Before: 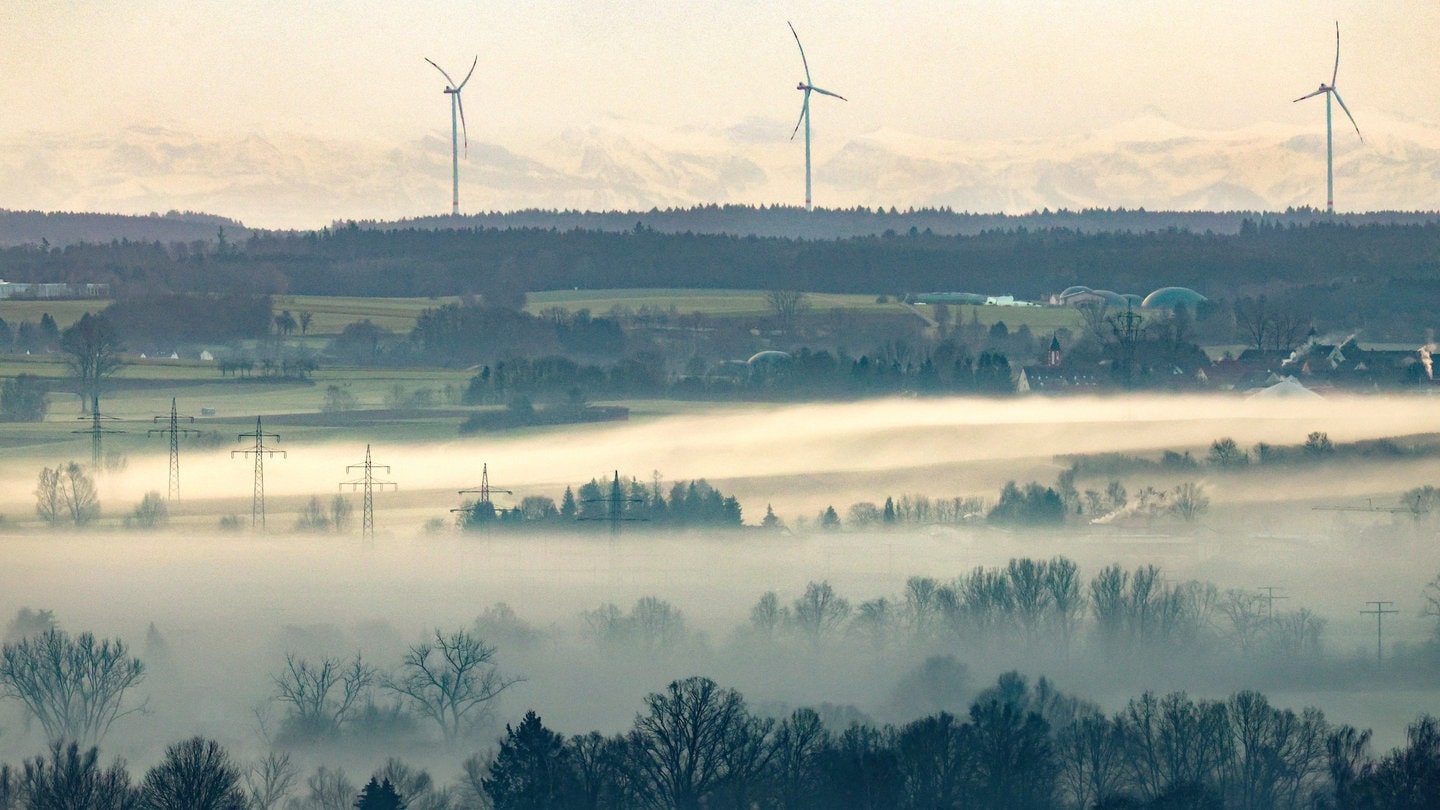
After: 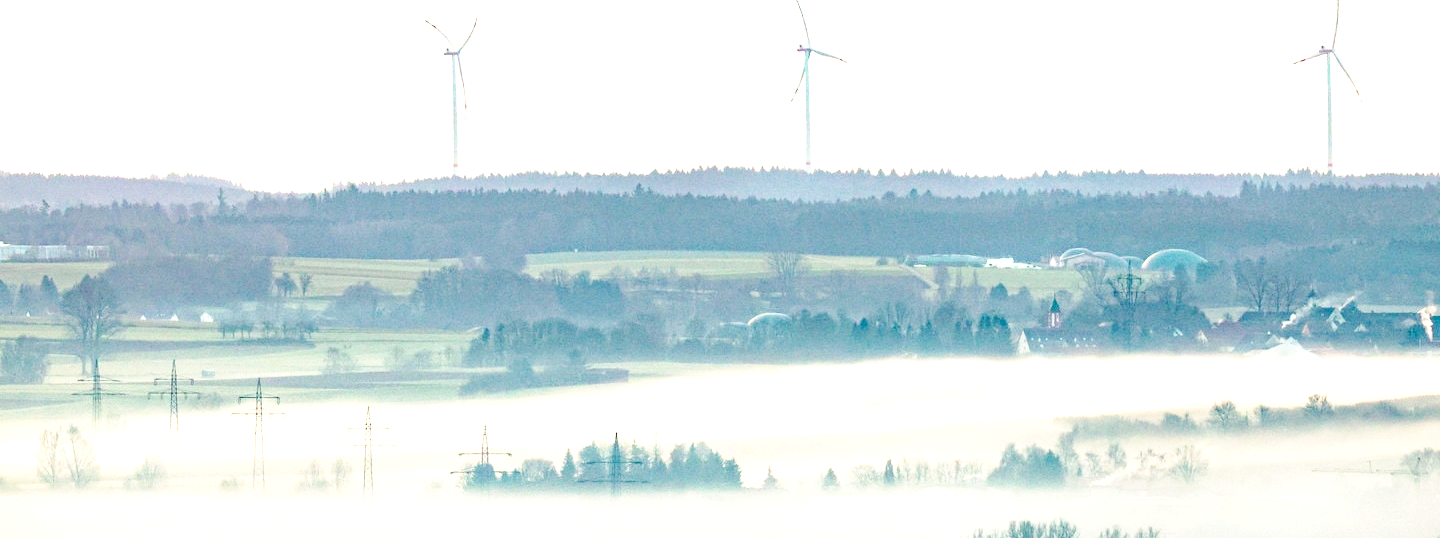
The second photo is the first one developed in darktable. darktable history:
crop and rotate: top 4.783%, bottom 28.724%
tone curve: curves: ch0 [(0, 0.023) (0.087, 0.065) (0.184, 0.168) (0.45, 0.54) (0.57, 0.683) (0.722, 0.825) (0.877, 0.948) (1, 1)]; ch1 [(0, 0) (0.388, 0.369) (0.45, 0.43) (0.505, 0.509) (0.534, 0.528) (0.657, 0.655) (1, 1)]; ch2 [(0, 0) (0.314, 0.223) (0.427, 0.405) (0.5, 0.5) (0.55, 0.566) (0.625, 0.657) (1, 1)], preserve colors none
exposure: black level correction 0, exposure 1.096 EV, compensate highlight preservation false
color correction: highlights a* 0.035, highlights b* -0.677
